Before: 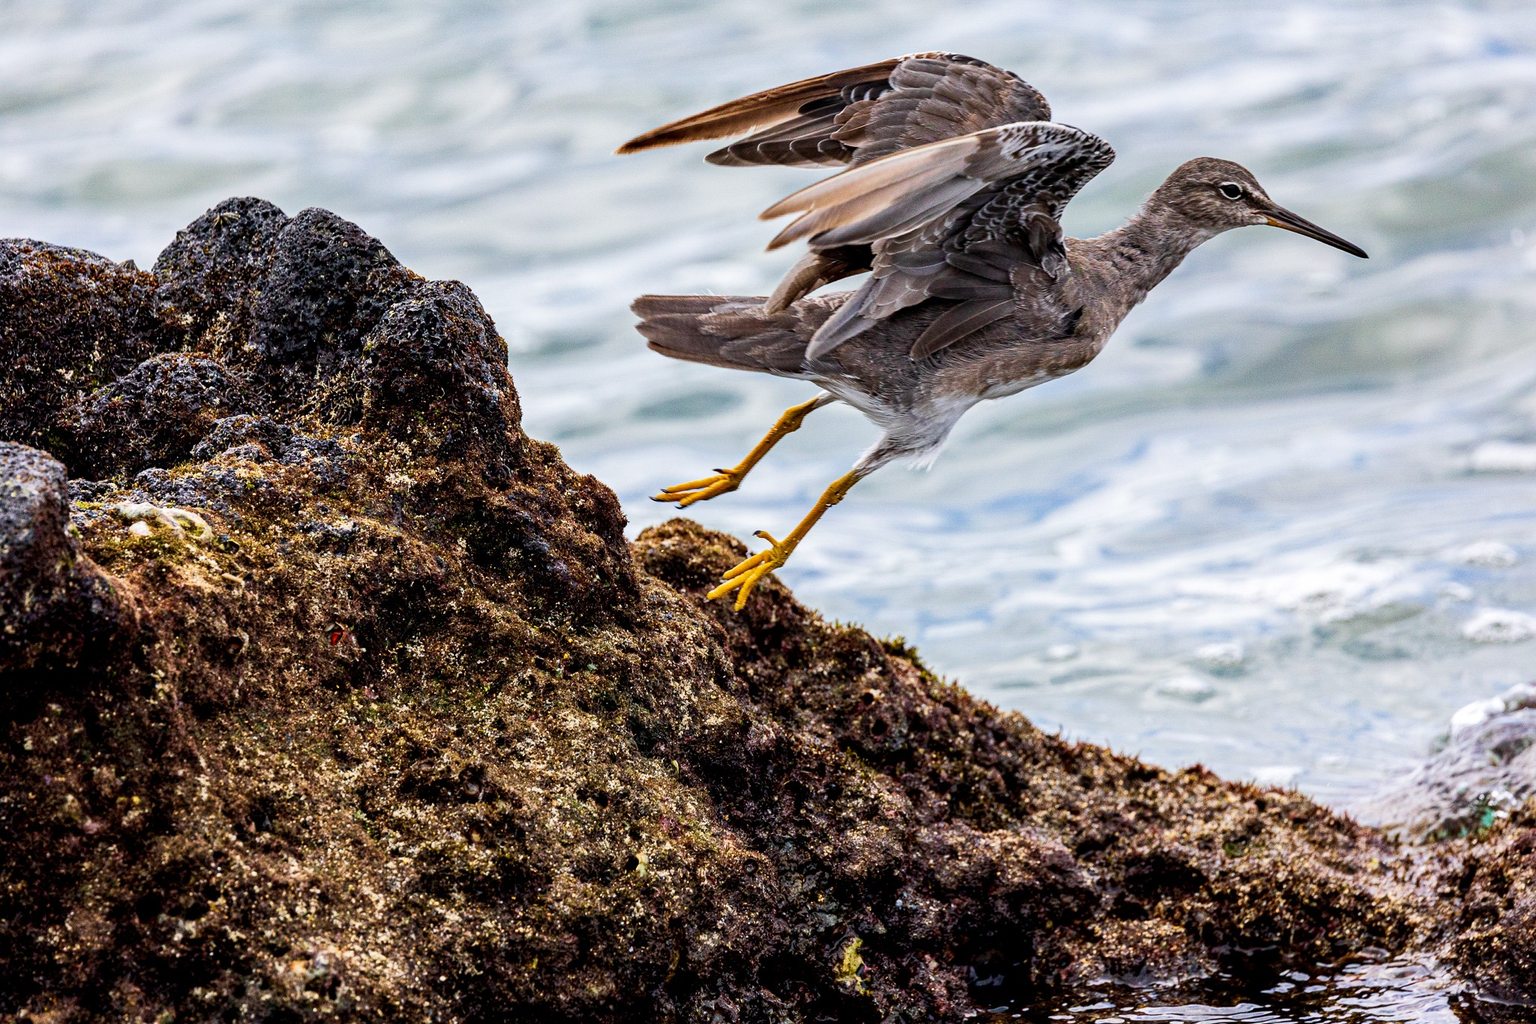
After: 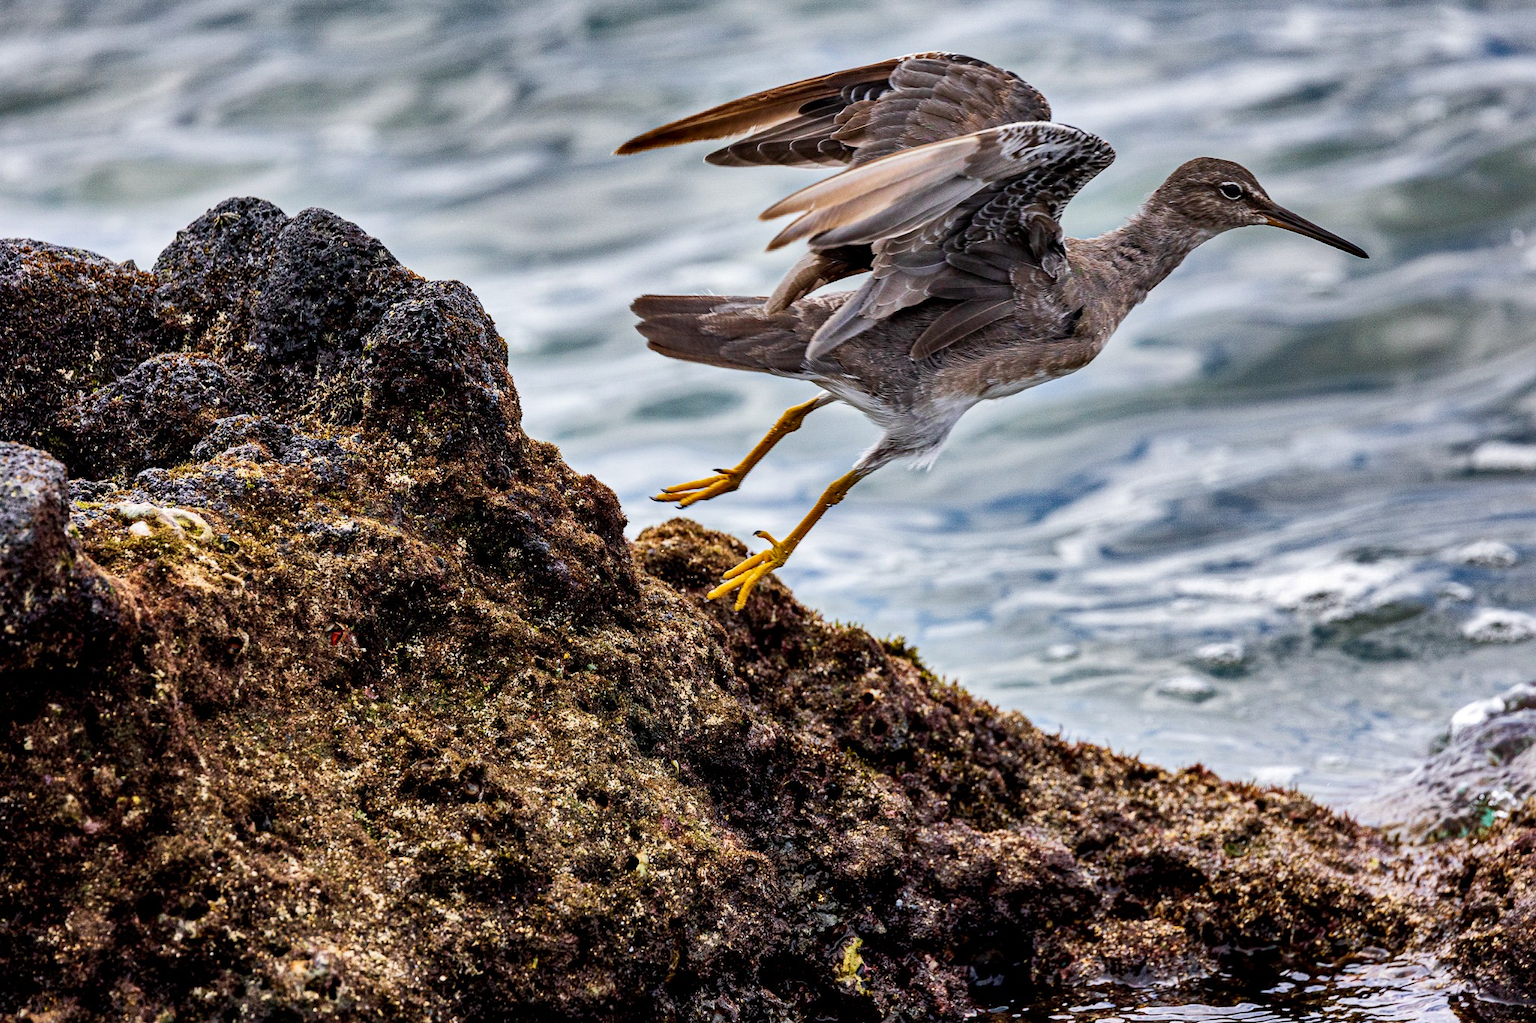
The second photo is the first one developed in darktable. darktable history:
shadows and highlights: shadows 24.41, highlights -77.43, soften with gaussian
